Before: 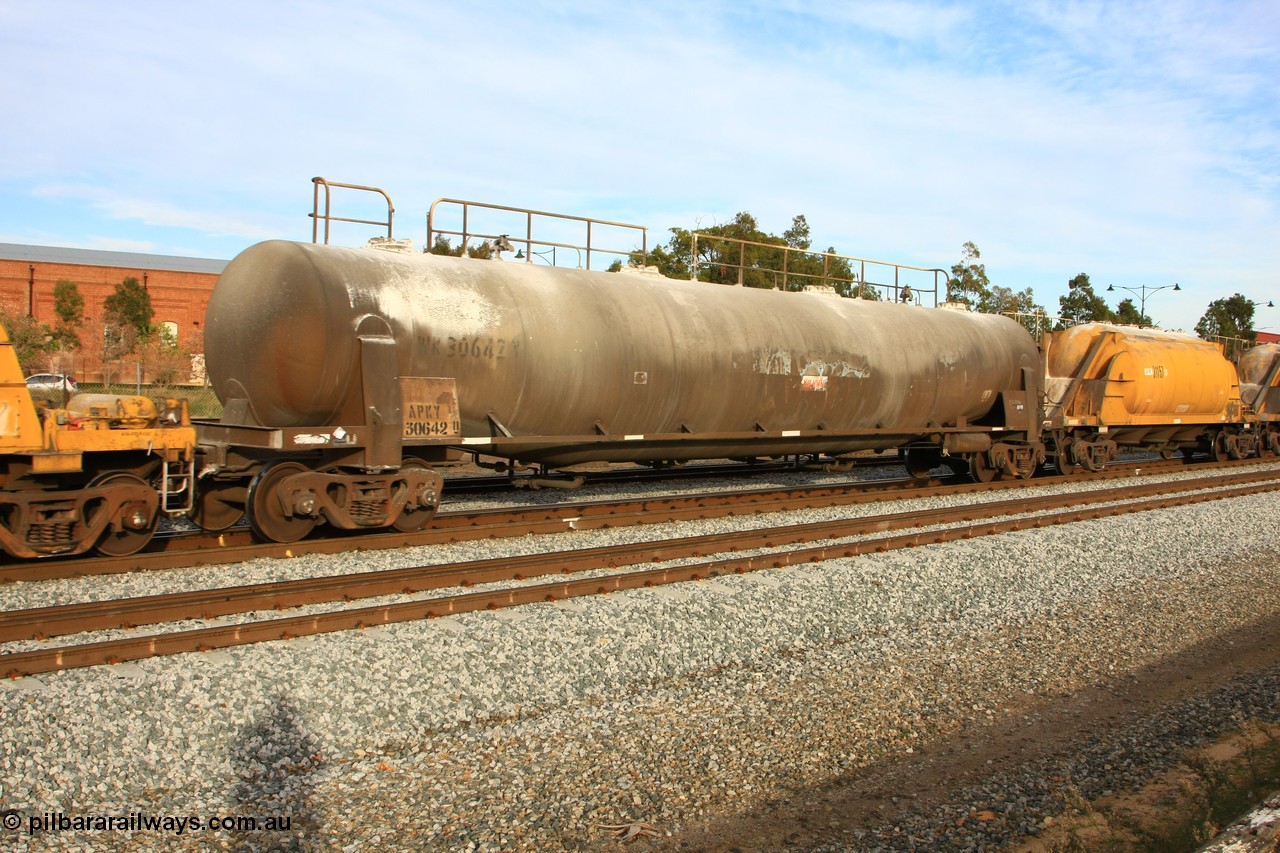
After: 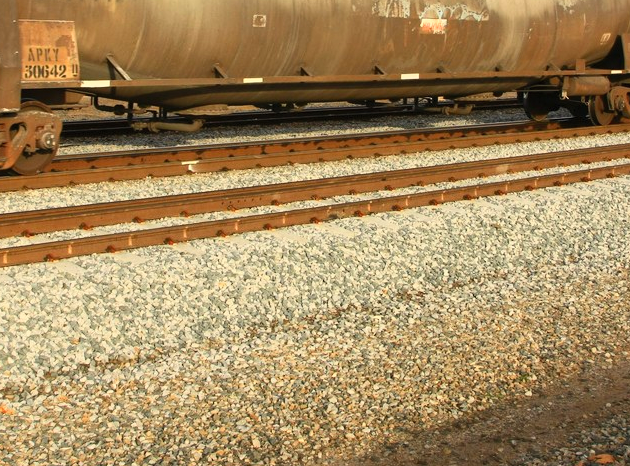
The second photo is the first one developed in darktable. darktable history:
contrast brightness saturation: contrast 0.198, brightness 0.168, saturation 0.228
crop: left 29.796%, top 41.861%, right 20.96%, bottom 3.497%
color correction: highlights b* 2.95
